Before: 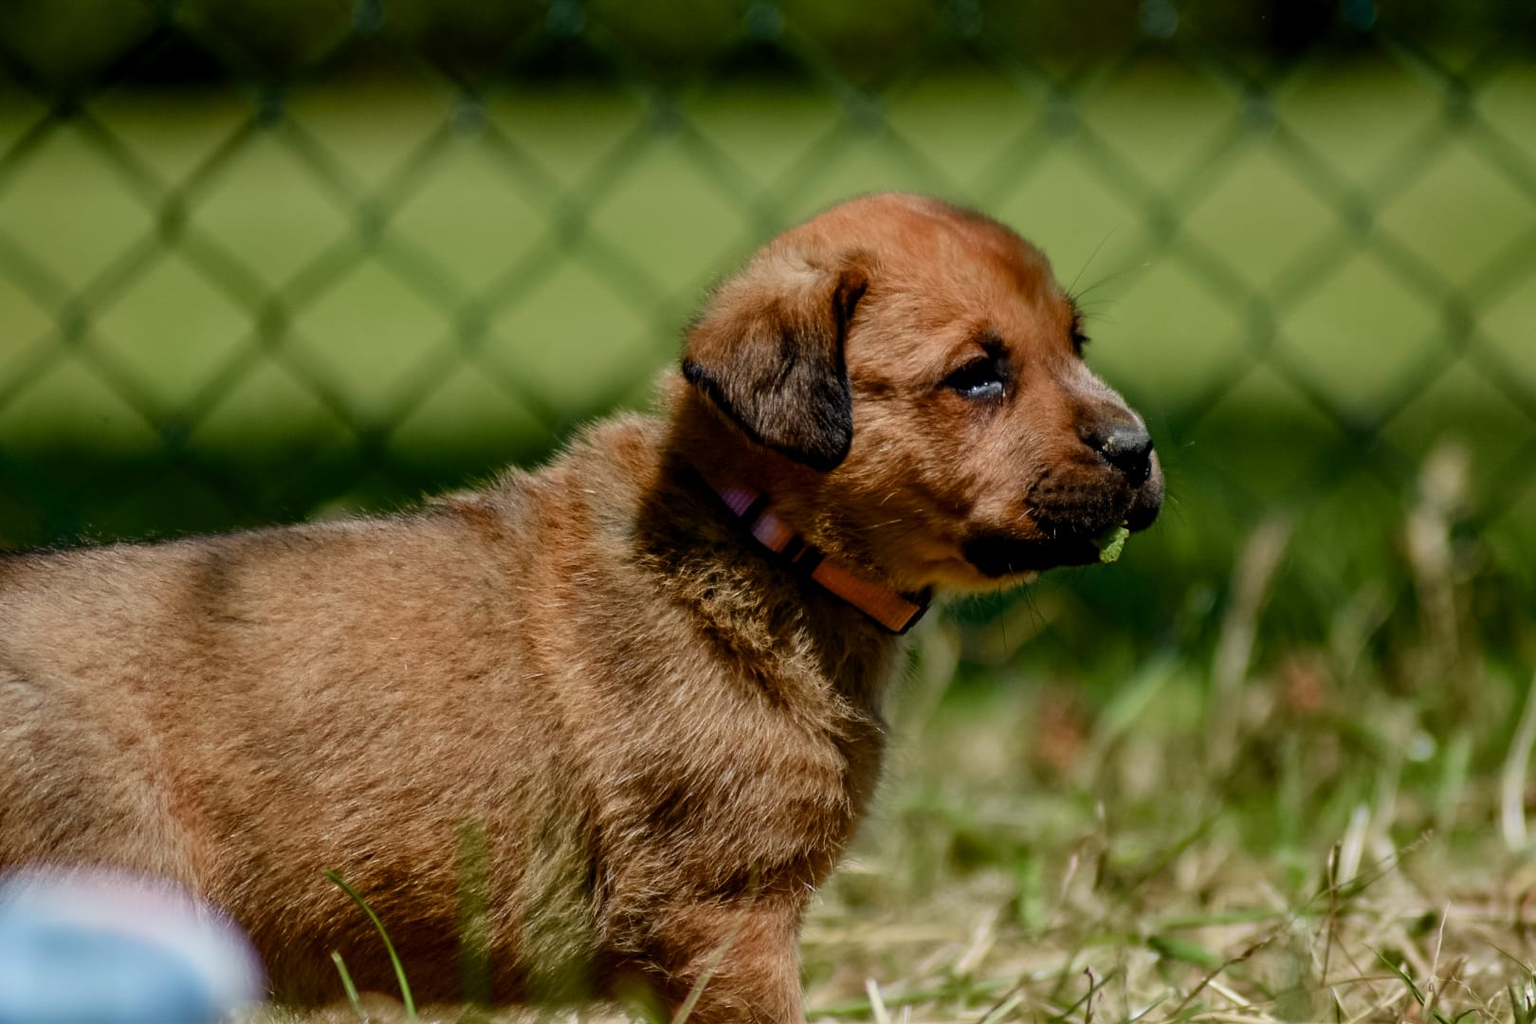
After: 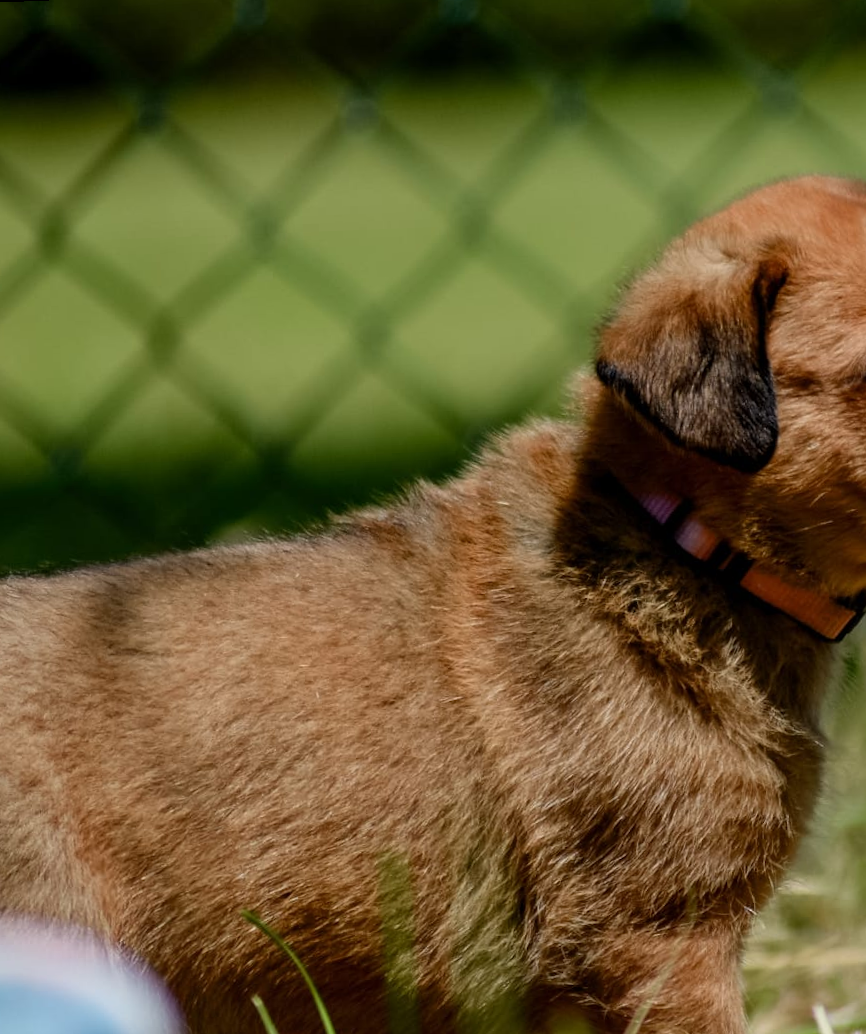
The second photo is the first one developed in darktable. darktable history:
rotate and perspective: rotation -2.12°, lens shift (vertical) 0.009, lens shift (horizontal) -0.008, automatic cropping original format, crop left 0.036, crop right 0.964, crop top 0.05, crop bottom 0.959
crop: left 5.114%, right 38.589%
